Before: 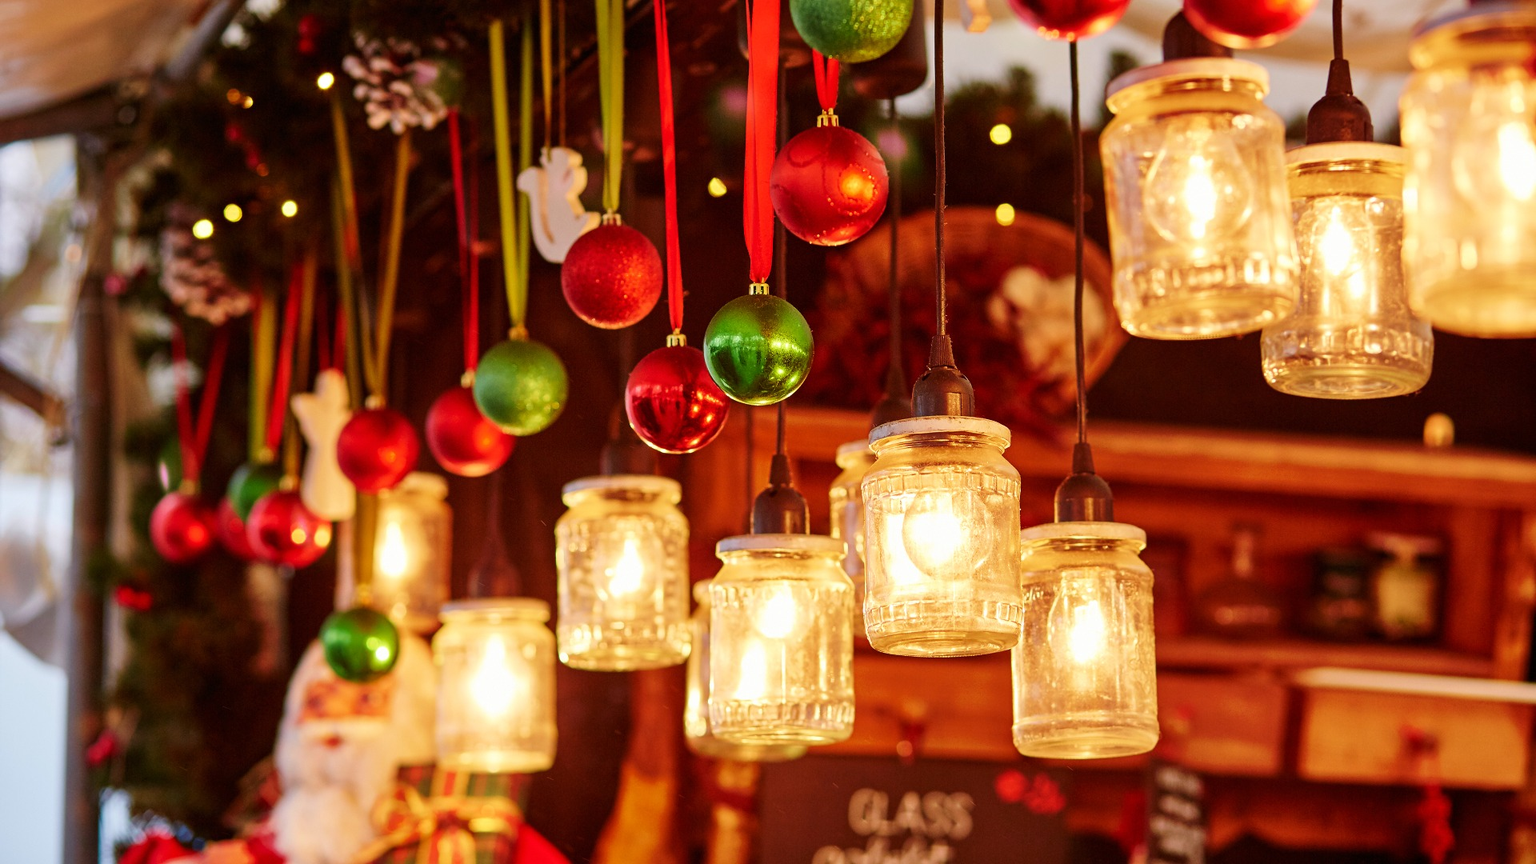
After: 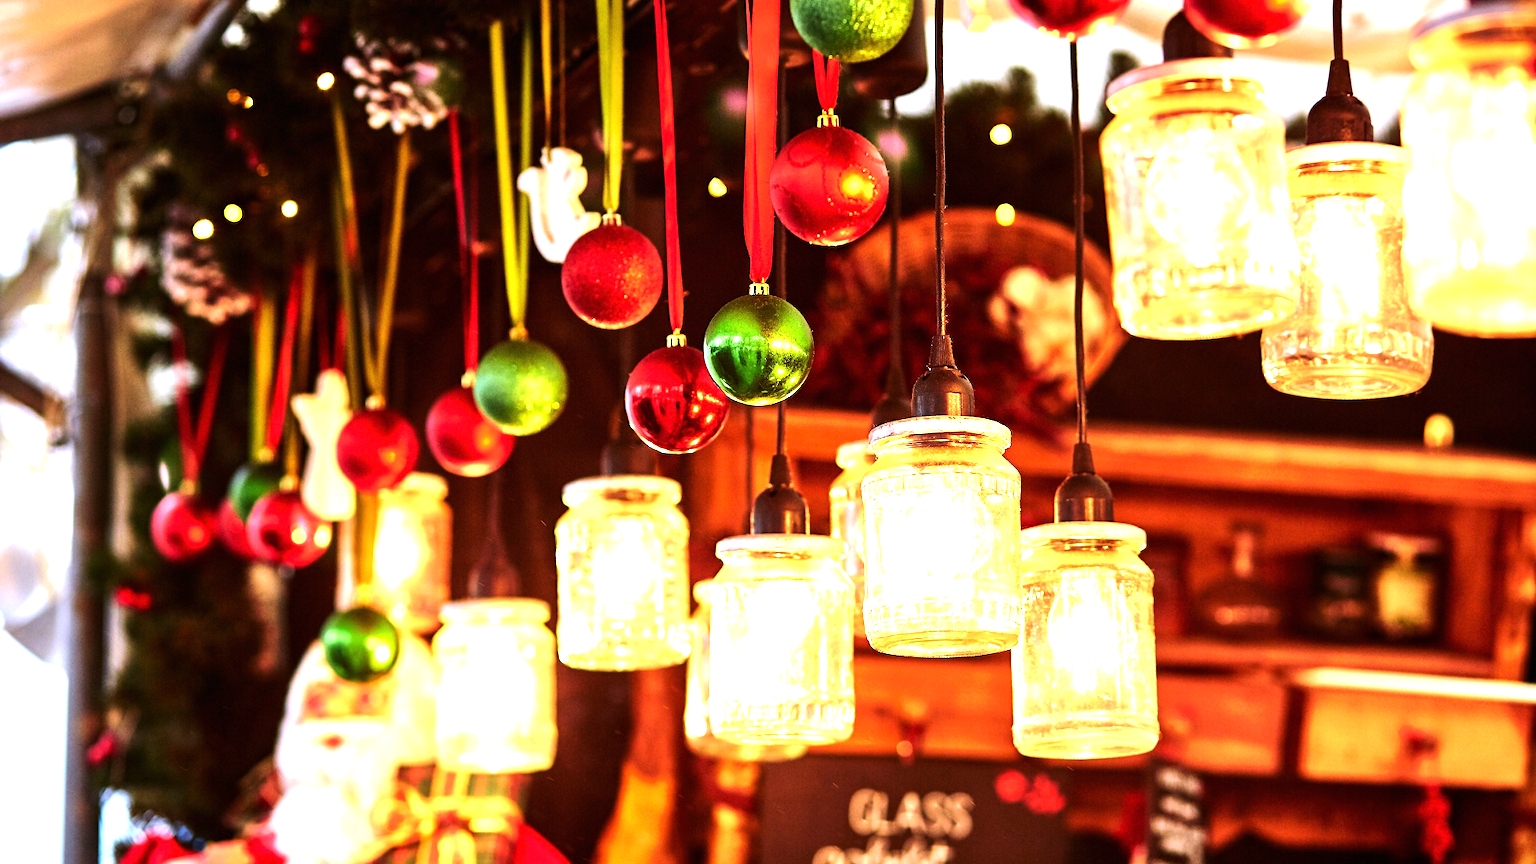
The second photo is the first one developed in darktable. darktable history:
exposure: black level correction 0, exposure 0.7 EV, compensate exposure bias true, compensate highlight preservation false
white balance: red 0.924, blue 1.095
tone equalizer: -8 EV -1.08 EV, -7 EV -1.01 EV, -6 EV -0.867 EV, -5 EV -0.578 EV, -3 EV 0.578 EV, -2 EV 0.867 EV, -1 EV 1.01 EV, +0 EV 1.08 EV, edges refinement/feathering 500, mask exposure compensation -1.57 EV, preserve details no
